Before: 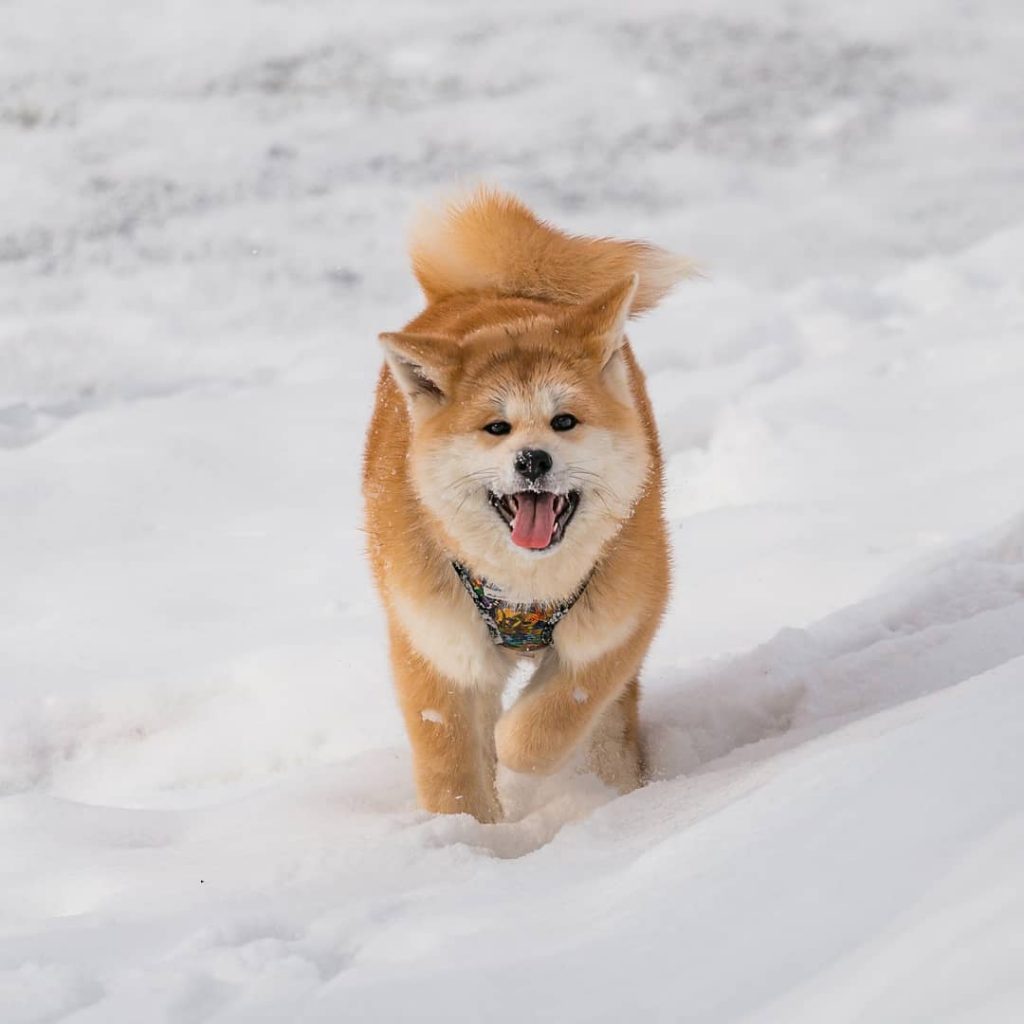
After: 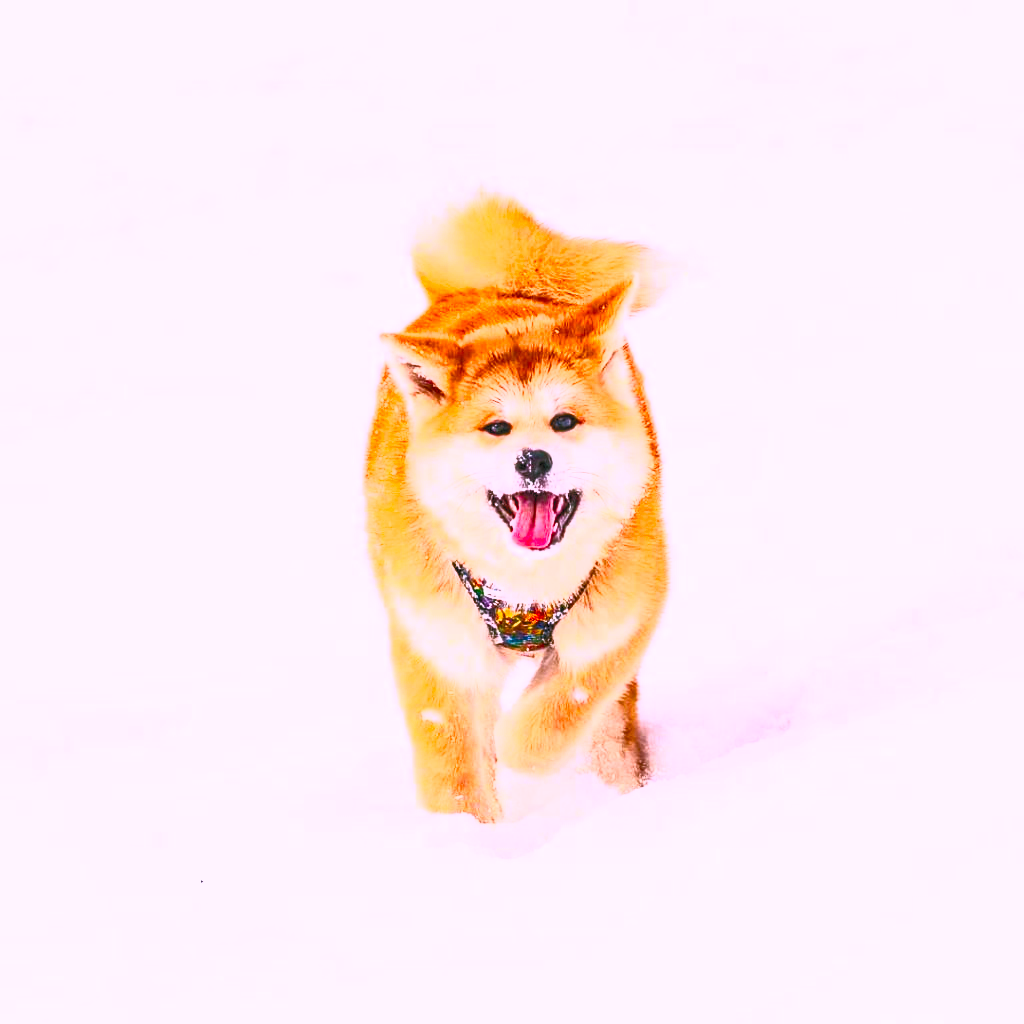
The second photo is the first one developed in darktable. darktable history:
white balance: red 1.066, blue 1.119
contrast brightness saturation: contrast 1, brightness 1, saturation 1
local contrast: on, module defaults
color balance rgb: perceptual saturation grading › global saturation 20%, perceptual saturation grading › highlights -25%, perceptual saturation grading › shadows 50%
